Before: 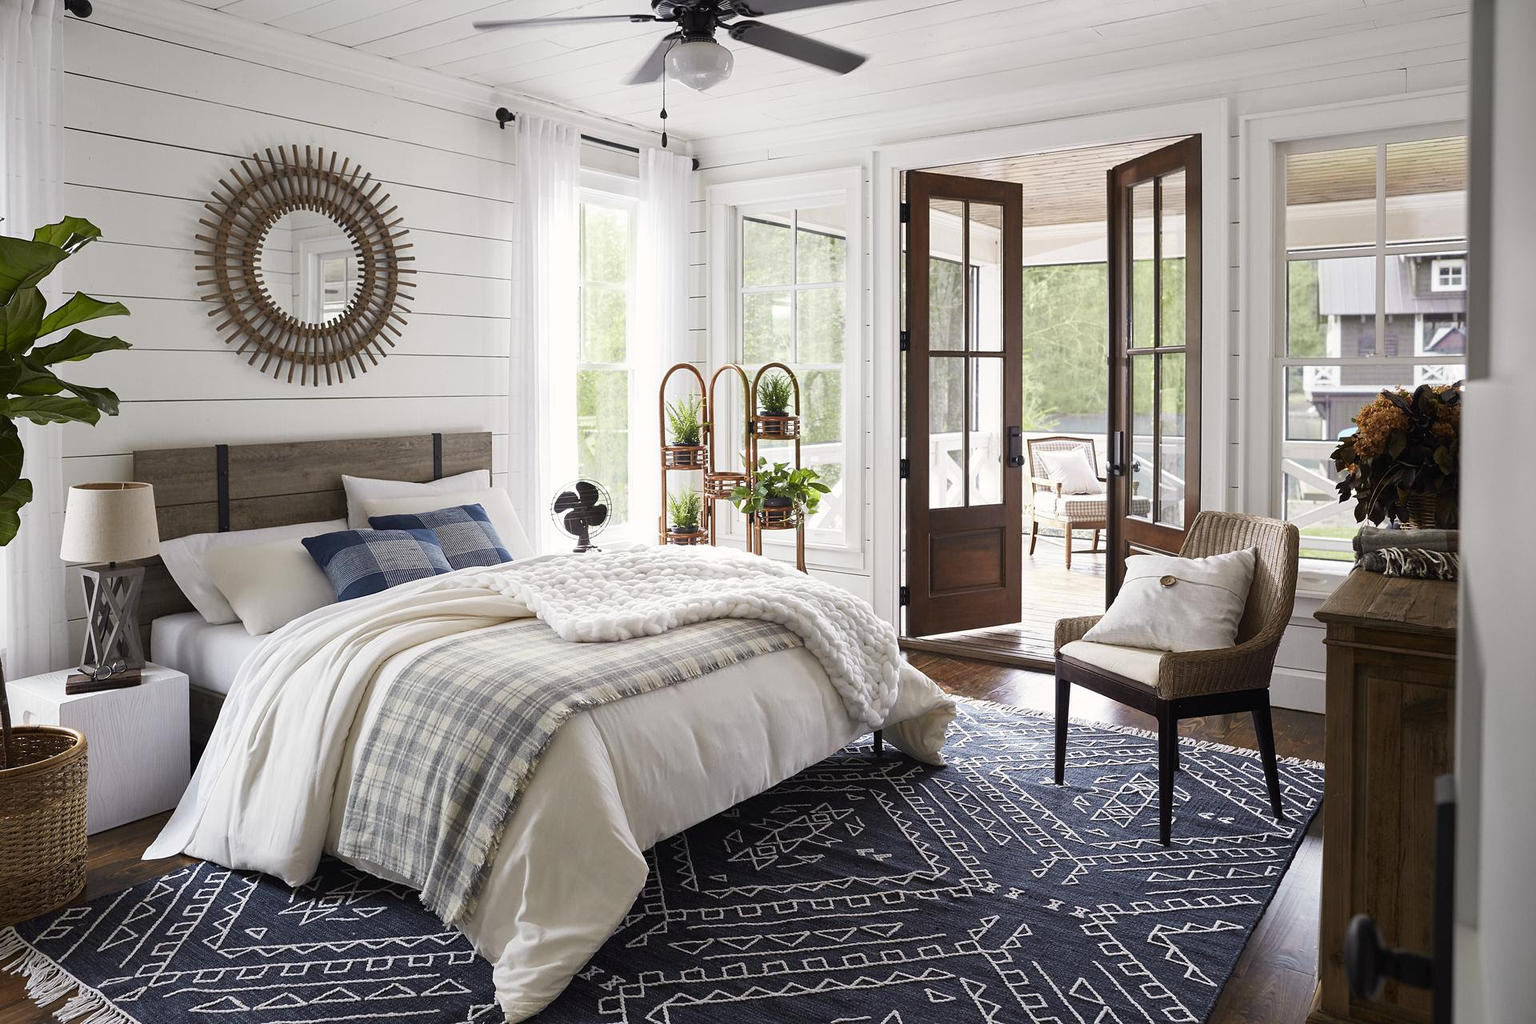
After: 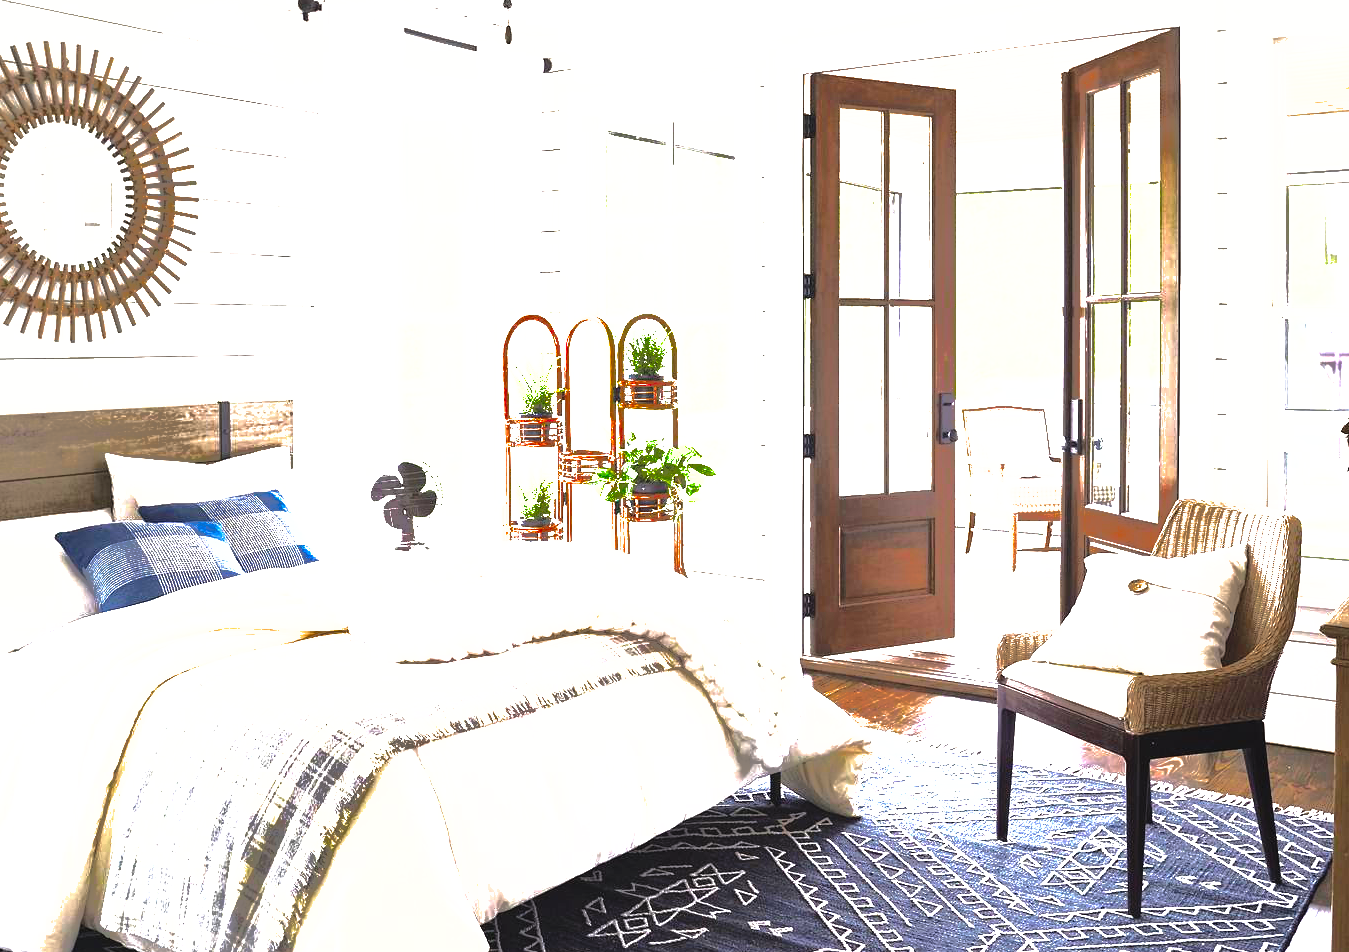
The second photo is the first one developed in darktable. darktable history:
tone curve: curves: ch0 [(0, 0.013) (0.104, 0.103) (0.258, 0.267) (0.448, 0.487) (0.709, 0.794) (0.895, 0.915) (0.994, 0.971)]; ch1 [(0, 0) (0.335, 0.298) (0.446, 0.413) (0.488, 0.484) (0.515, 0.508) (0.584, 0.623) (0.635, 0.661) (1, 1)]; ch2 [(0, 0) (0.314, 0.306) (0.436, 0.447) (0.502, 0.503) (0.538, 0.541) (0.568, 0.603) (0.641, 0.635) (0.717, 0.701) (1, 1)], preserve colors none
levels: levels [0, 0.281, 0.562]
crop and rotate: left 16.818%, top 10.98%, right 12.911%, bottom 14.576%
shadows and highlights: shadows 39.6, highlights -59.83, highlights color adjustment 73.65%
